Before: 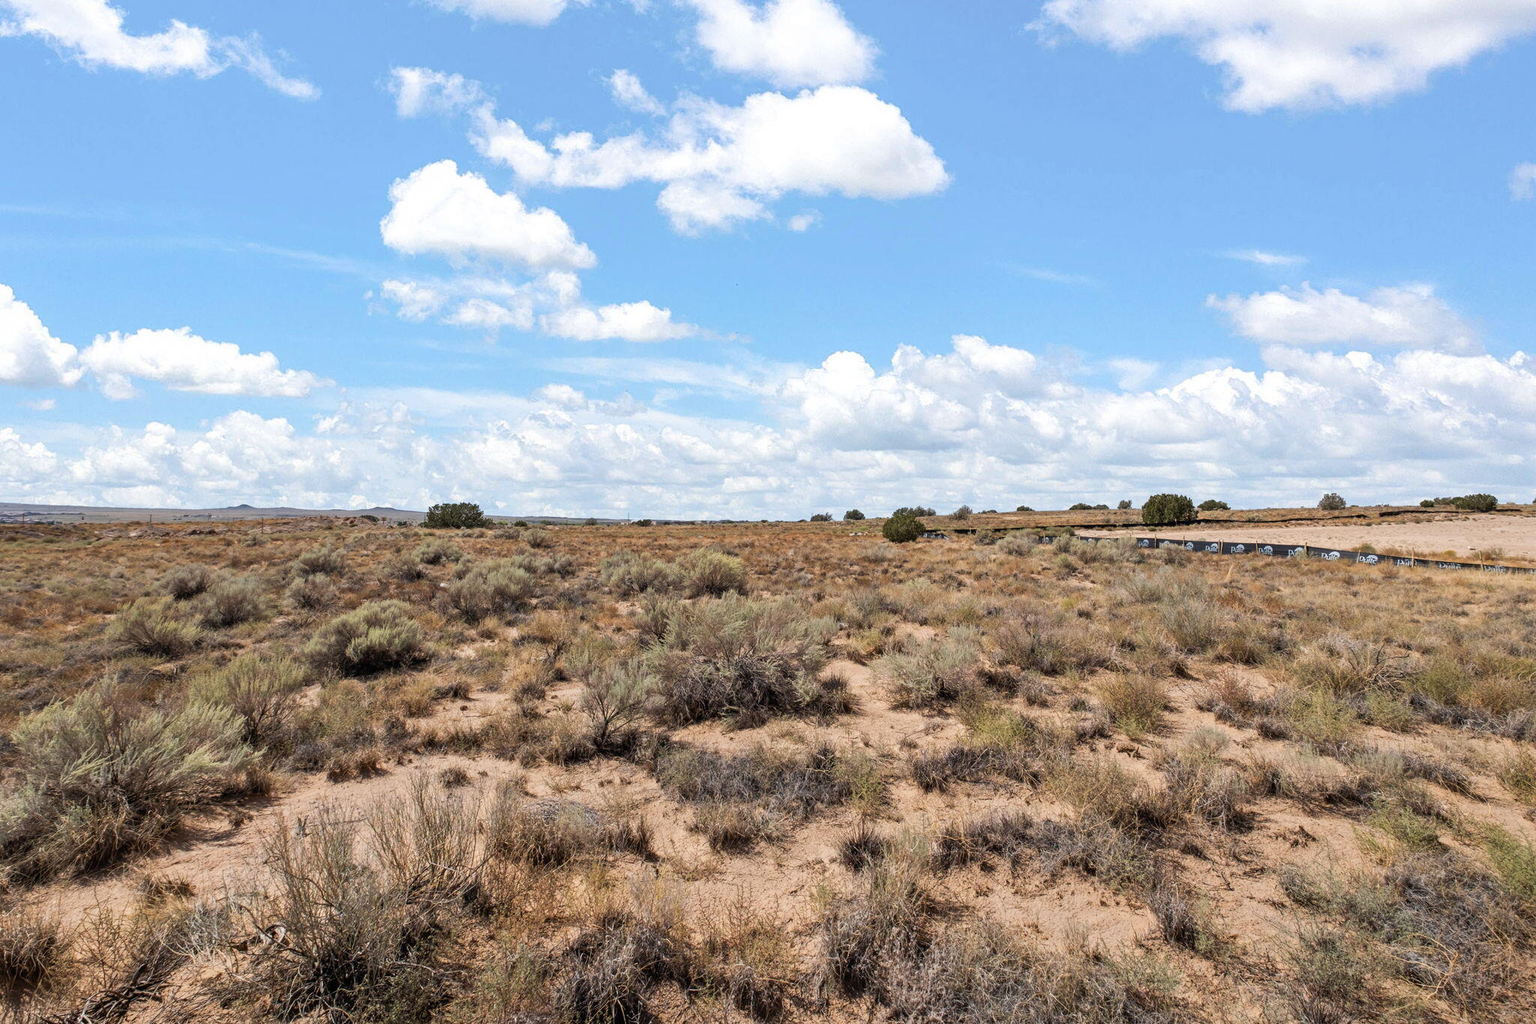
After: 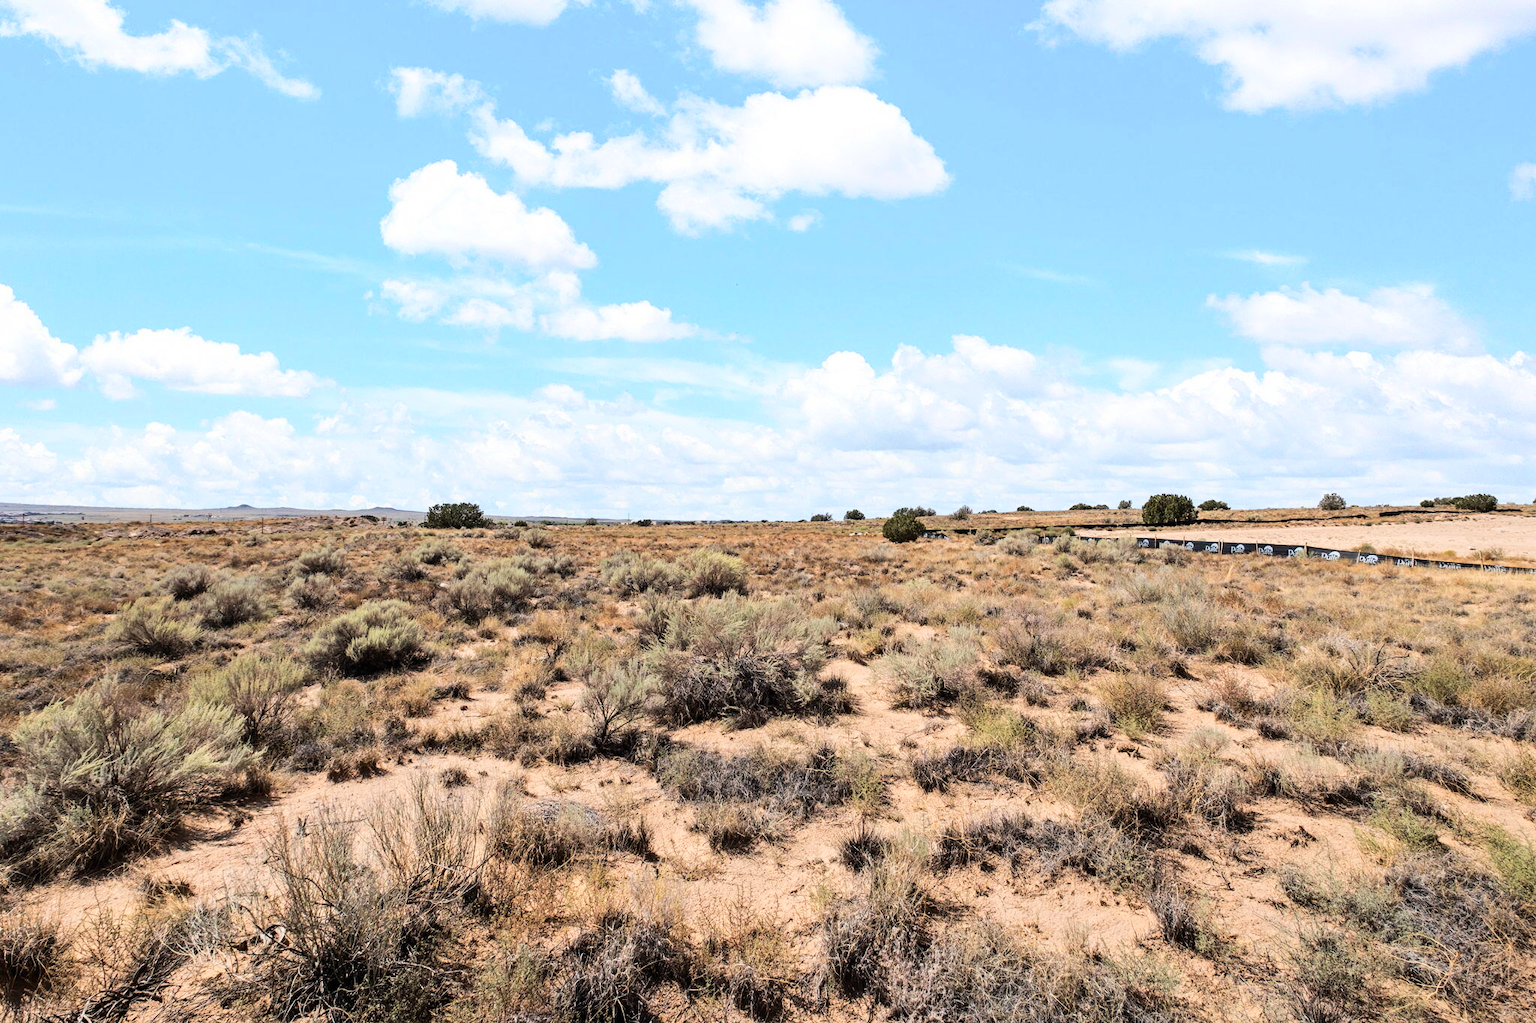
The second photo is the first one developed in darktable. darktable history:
exposure: compensate highlight preservation false
base curve: curves: ch0 [(0, 0) (0.036, 0.025) (0.121, 0.166) (0.206, 0.329) (0.605, 0.79) (1, 1)]
